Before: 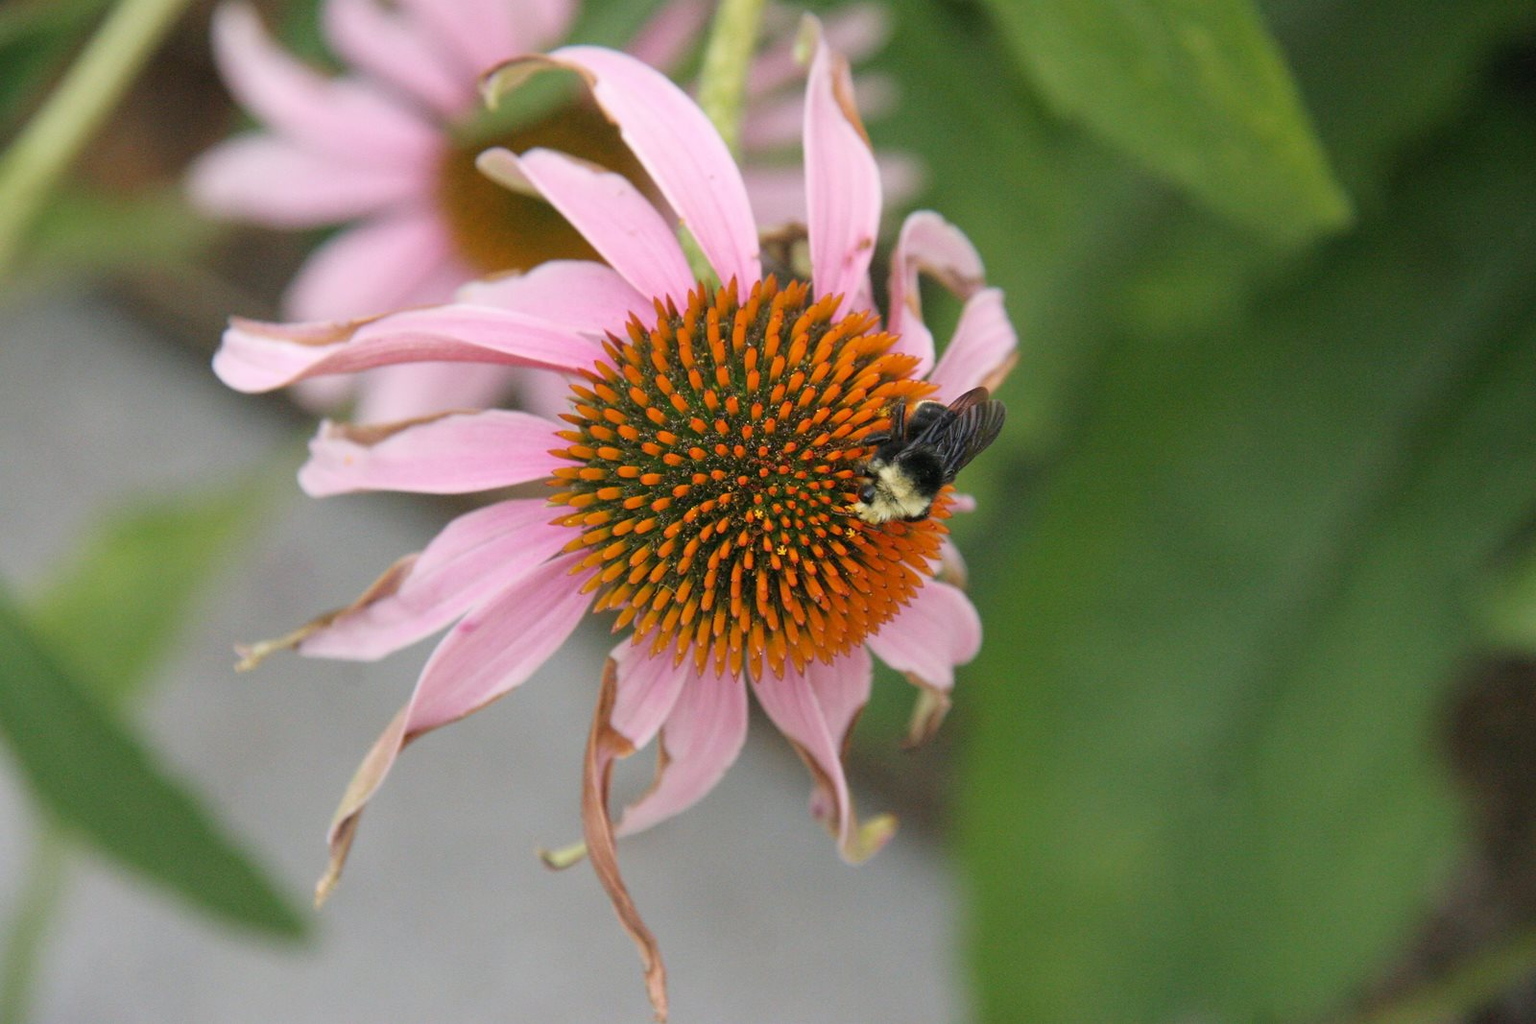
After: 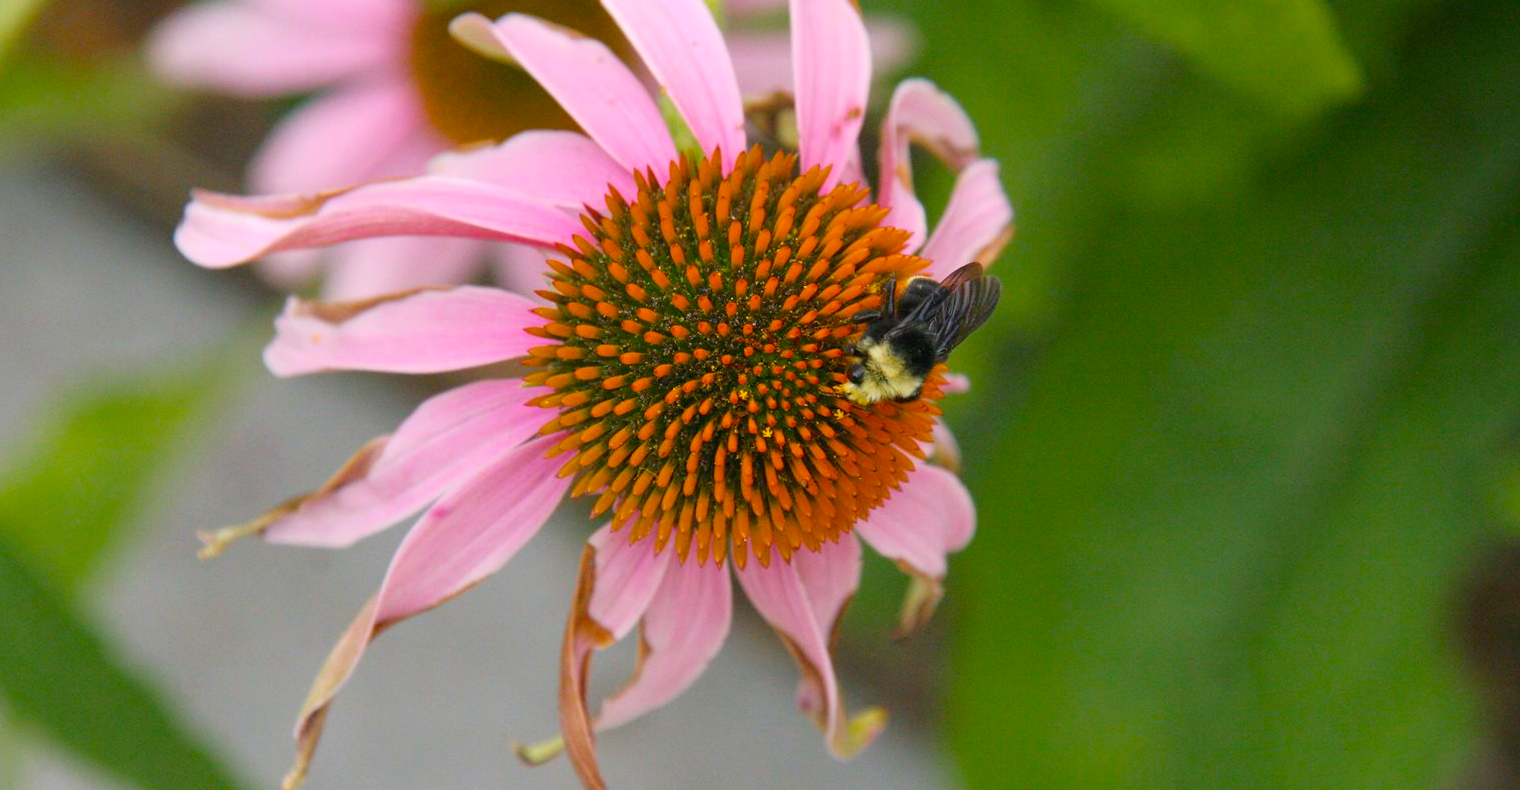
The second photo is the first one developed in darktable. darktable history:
crop and rotate: left 2.991%, top 13.302%, right 1.981%, bottom 12.636%
color balance rgb: linear chroma grading › global chroma 15%, perceptual saturation grading › global saturation 30%
